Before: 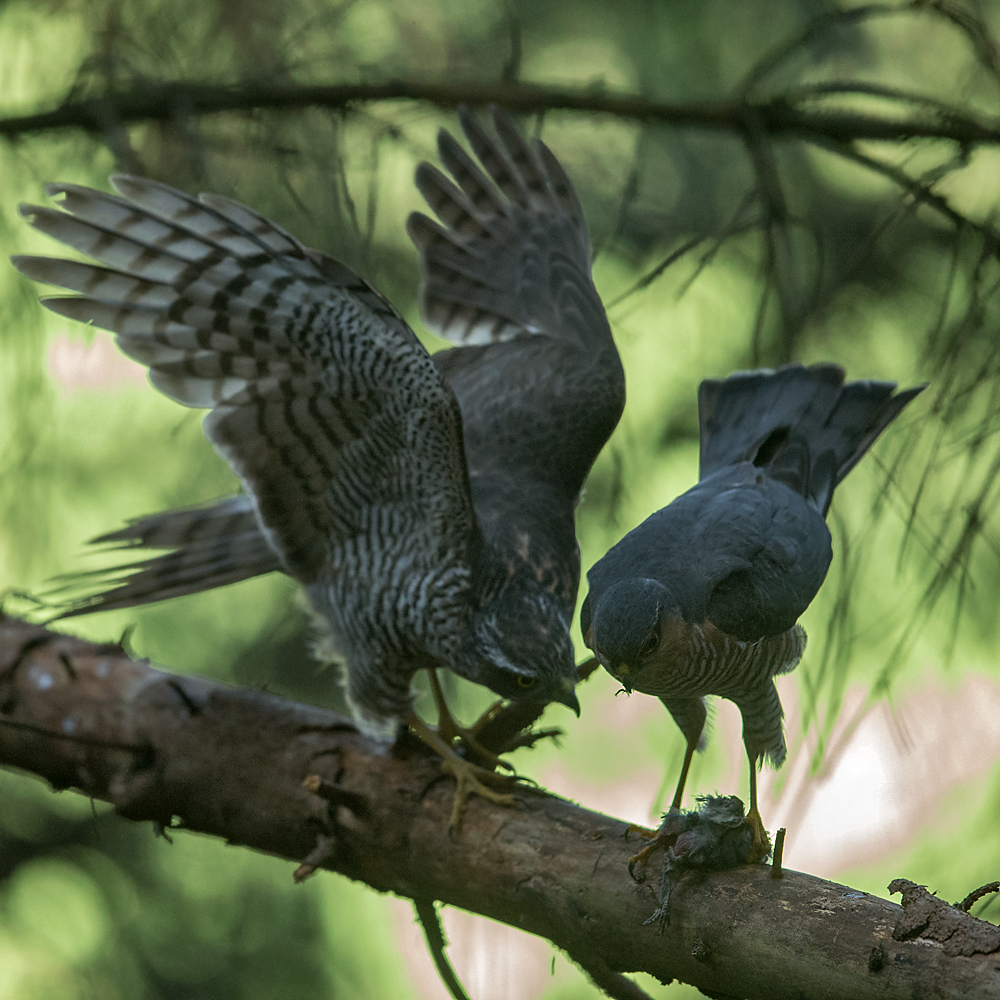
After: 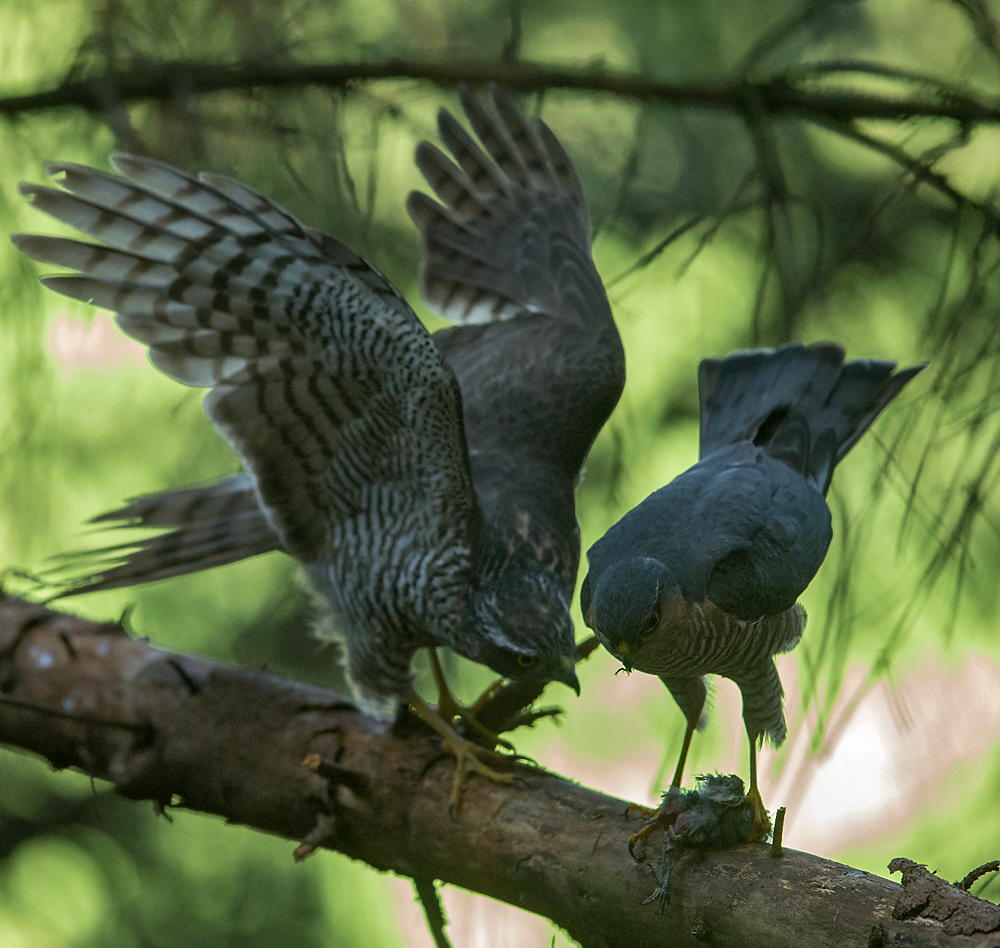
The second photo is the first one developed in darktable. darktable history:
color balance rgb: perceptual saturation grading › global saturation 0.625%, global vibrance 29.765%
crop and rotate: top 2.142%, bottom 3.058%
